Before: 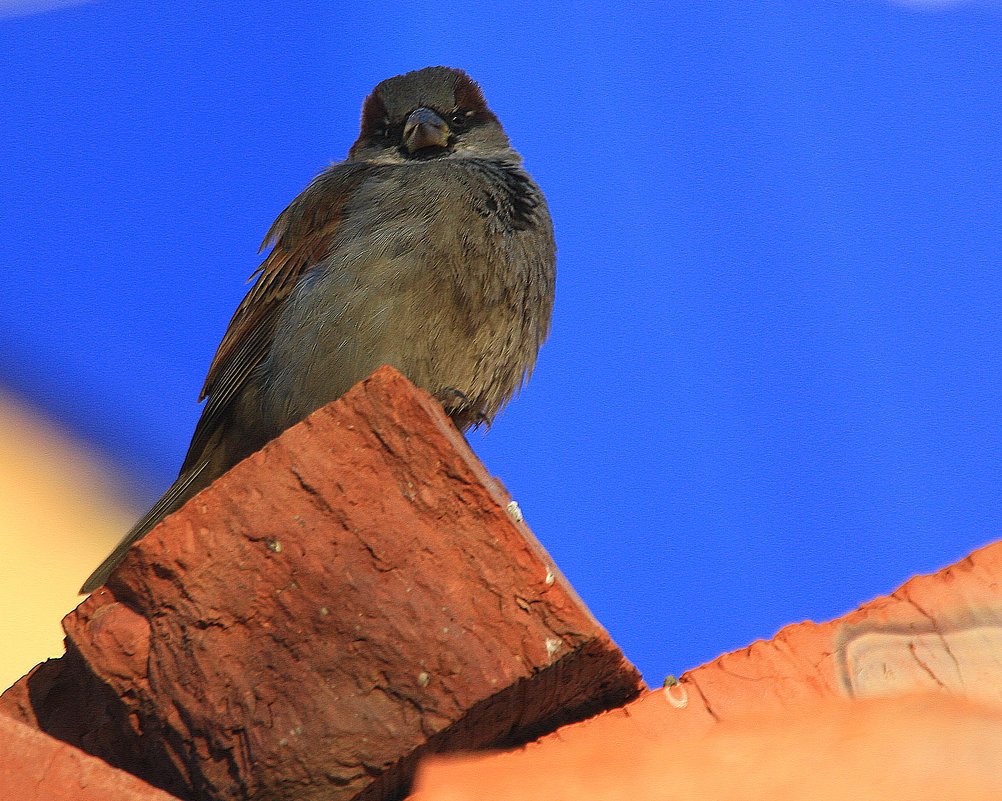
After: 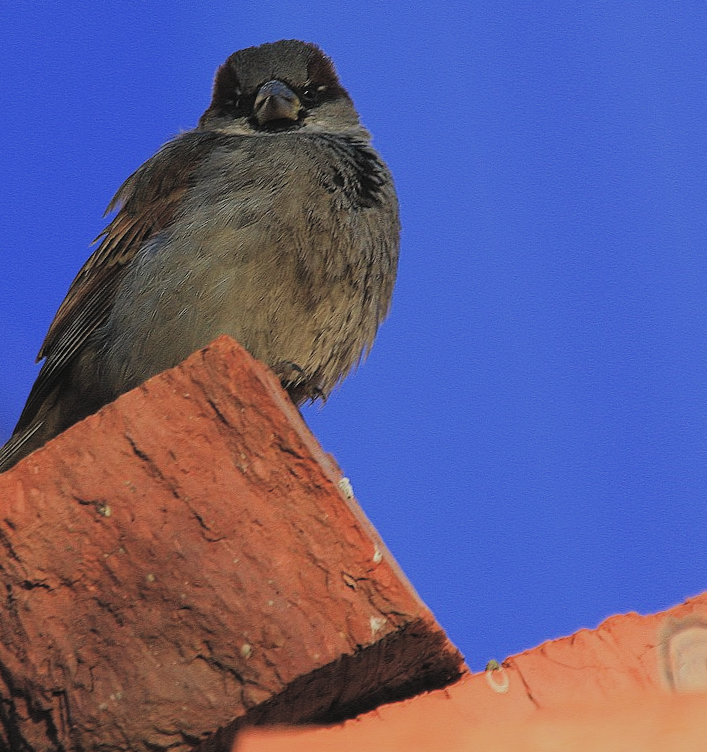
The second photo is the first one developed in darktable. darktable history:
exposure: black level correction -0.024, exposure -0.121 EV, compensate highlight preservation false
crop and rotate: angle -2.96°, left 14.216%, top 0.032%, right 10.739%, bottom 0.085%
contrast equalizer: octaves 7, y [[0.5 ×6], [0.5 ×6], [0.975, 0.964, 0.925, 0.865, 0.793, 0.721], [0 ×6], [0 ×6]]
filmic rgb: black relative exposure -4.35 EV, white relative exposure 4.56 EV, hardness 2.4, contrast 1.05
